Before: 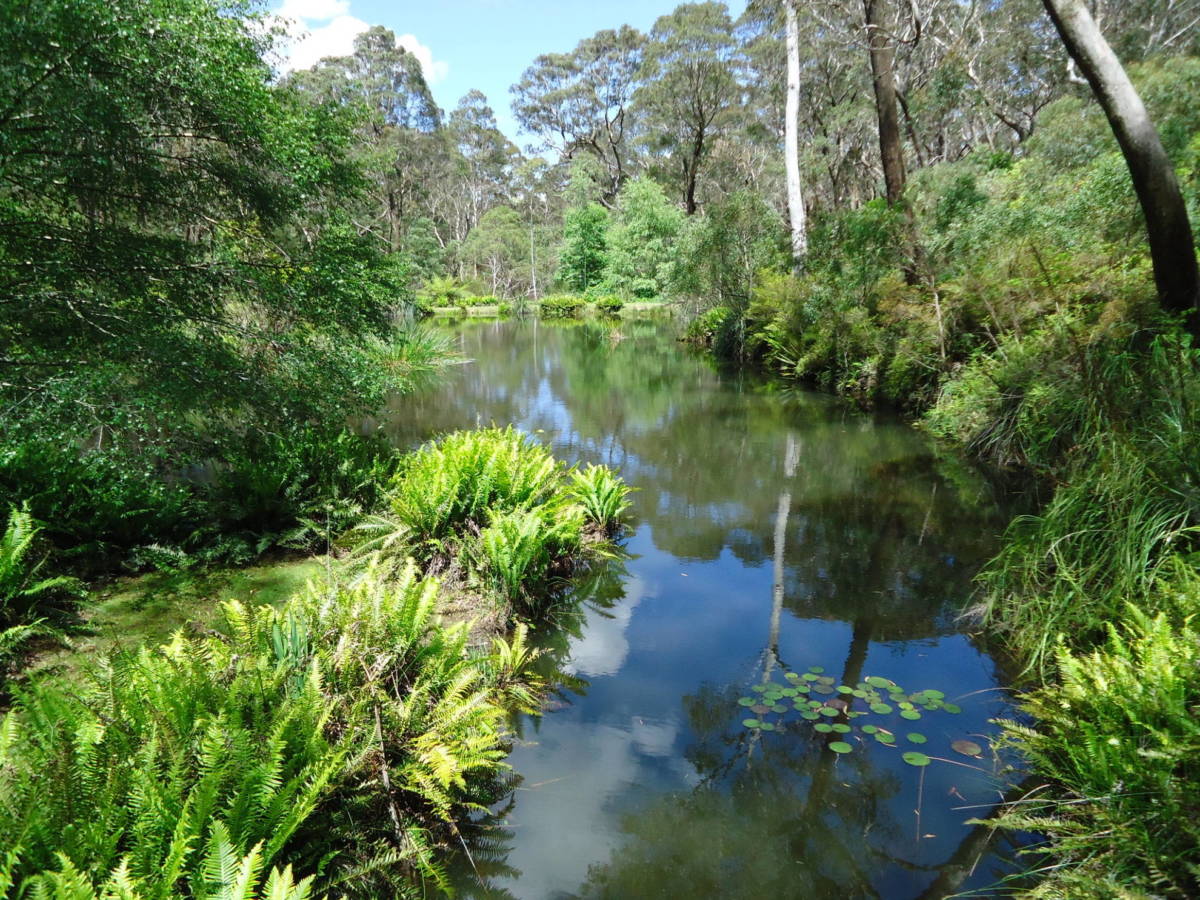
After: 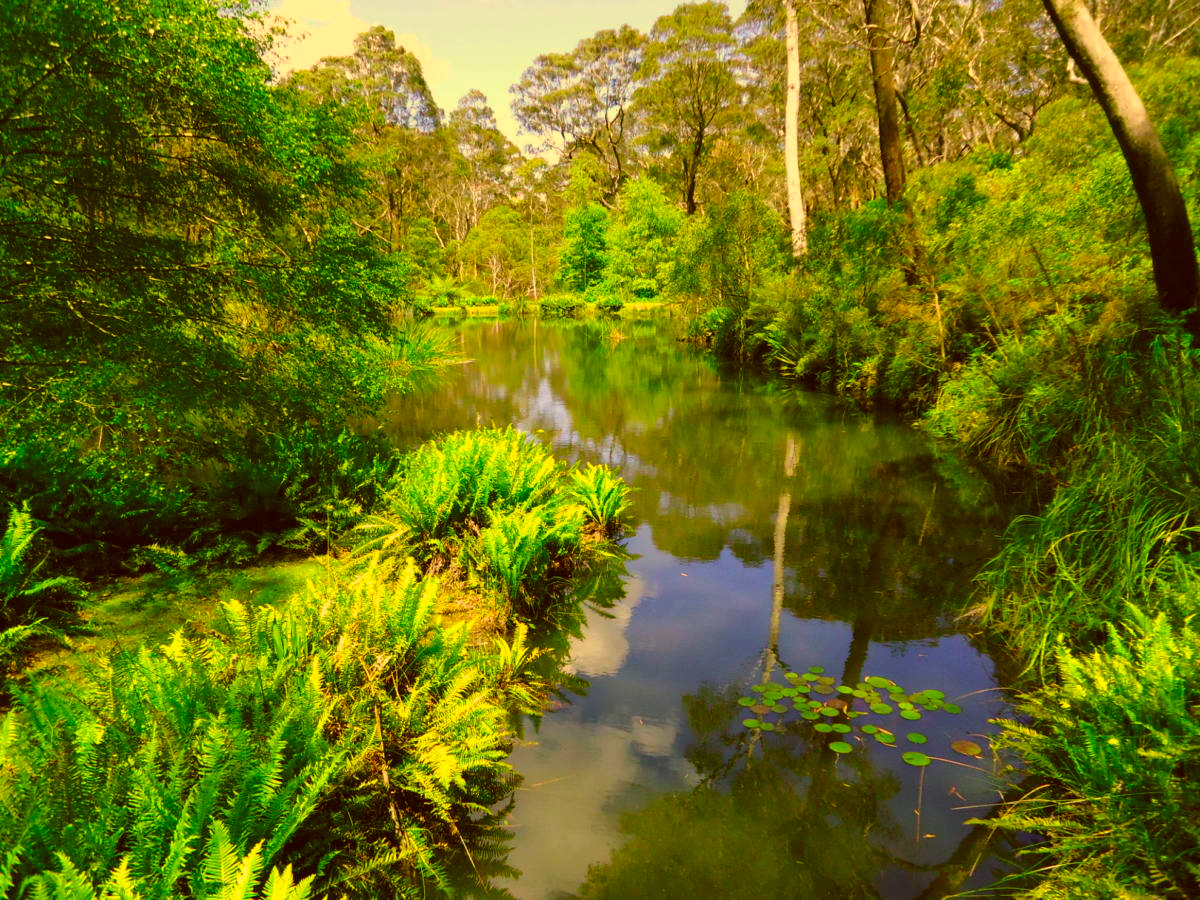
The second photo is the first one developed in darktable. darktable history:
color correction: highlights a* 10.51, highlights b* 30.19, shadows a* 2.78, shadows b* 17.65, saturation 1.74
